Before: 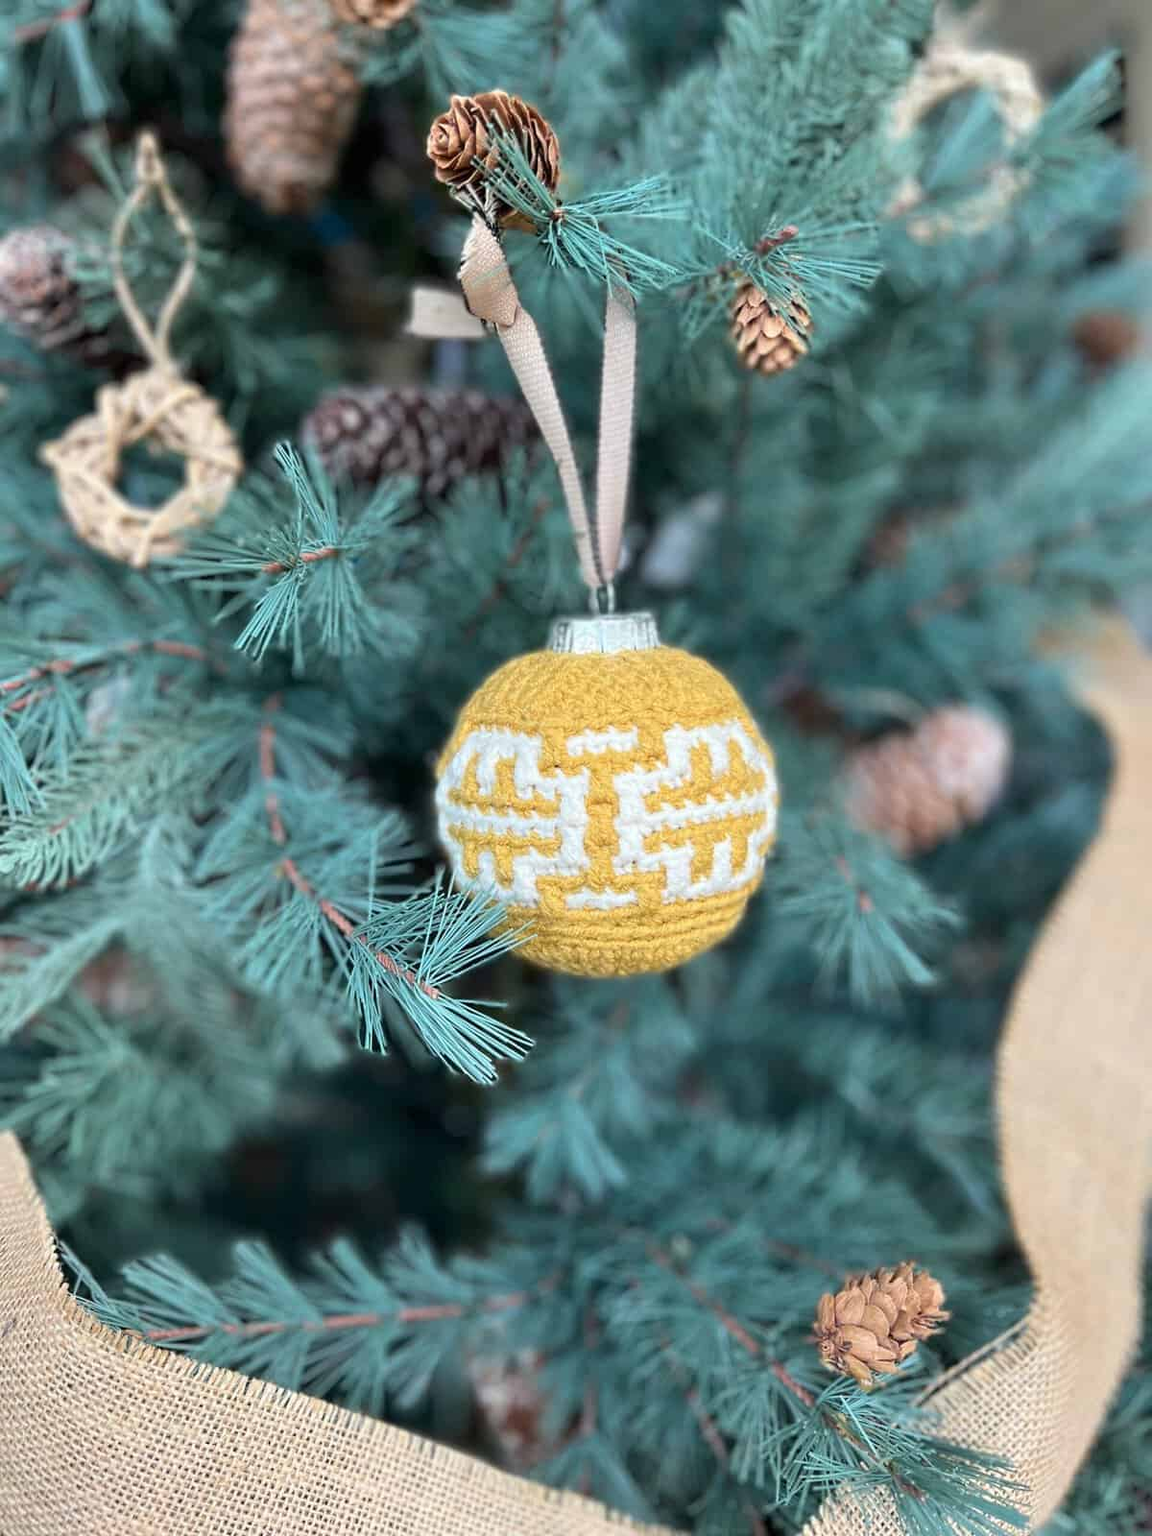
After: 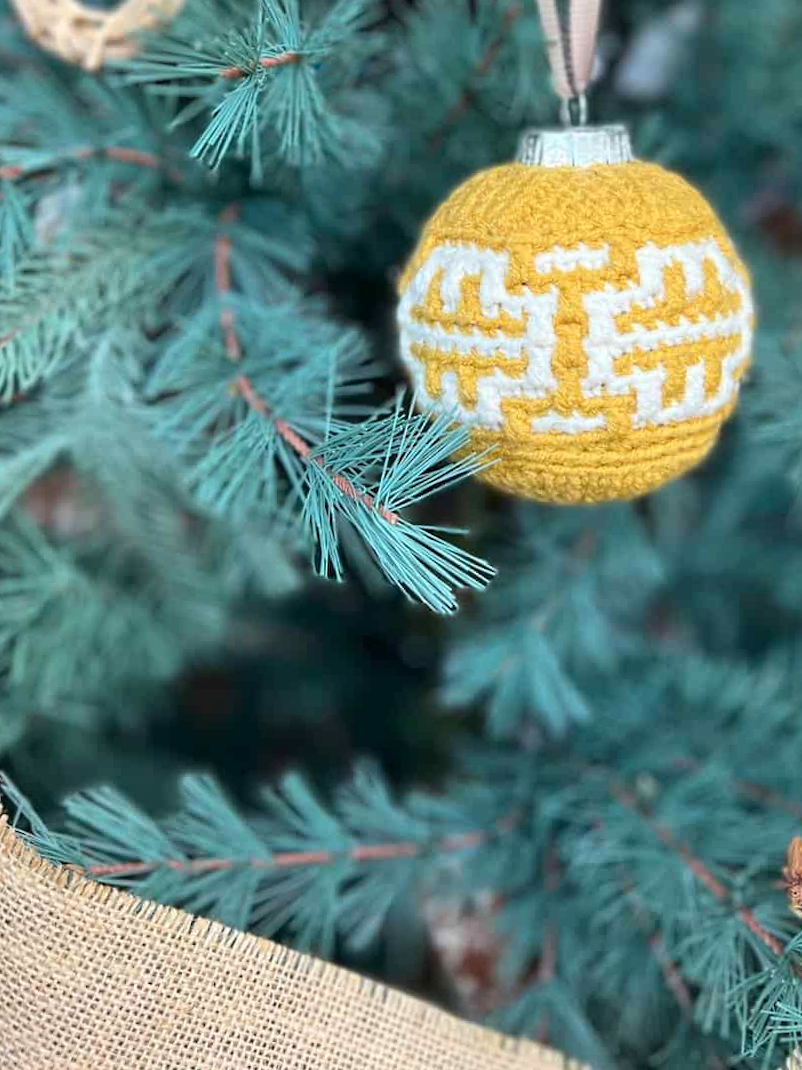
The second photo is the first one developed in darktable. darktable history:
contrast brightness saturation: contrast 0.04, saturation 0.16
crop and rotate: angle -0.82°, left 3.85%, top 31.828%, right 27.992%
levels: levels [0, 0.498, 0.996]
